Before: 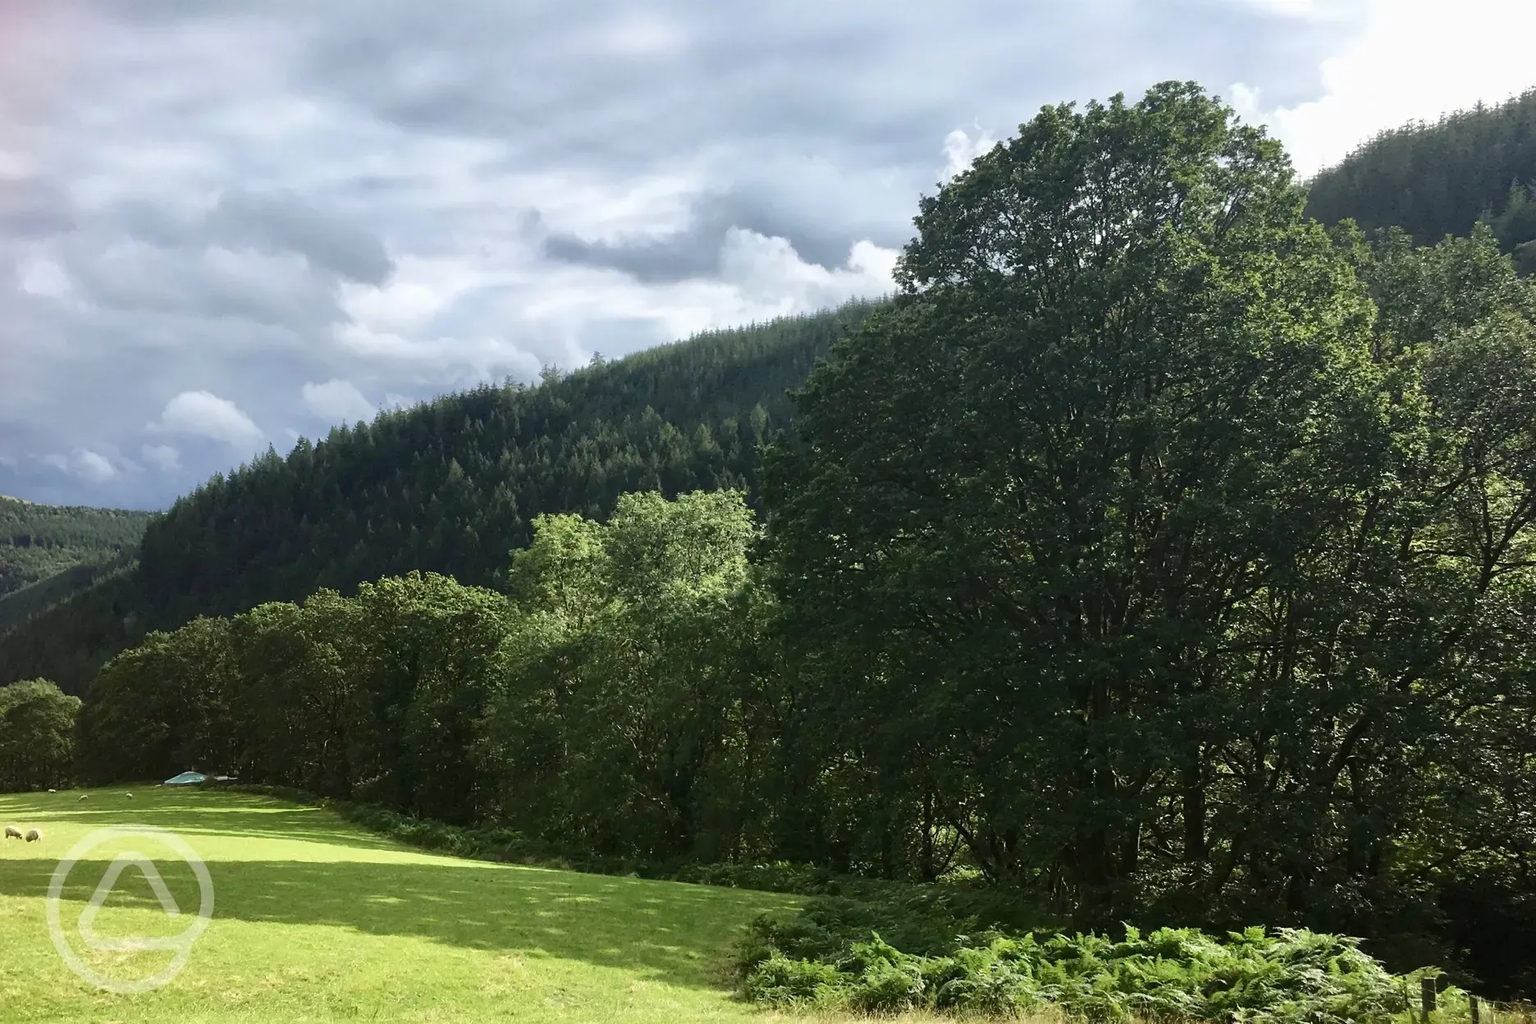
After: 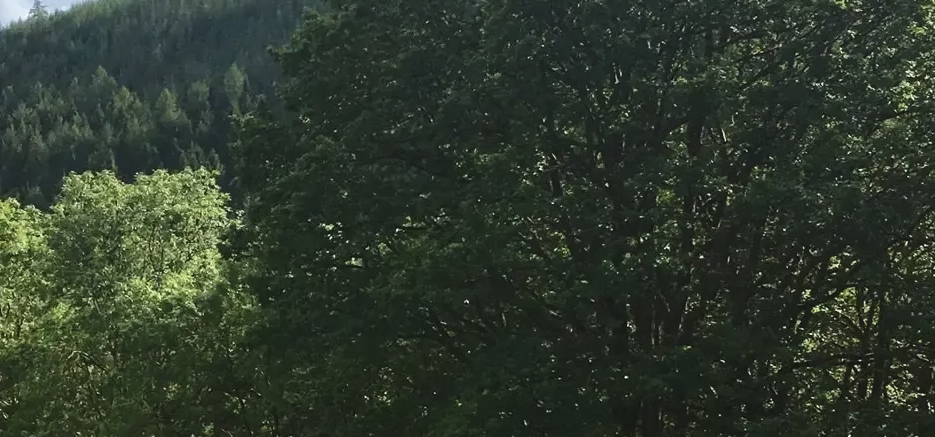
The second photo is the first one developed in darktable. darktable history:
crop: left 36.878%, top 34.355%, right 13.133%, bottom 30.553%
color balance rgb: global offset › luminance 0.489%, global offset › hue 169.39°, perceptual saturation grading › global saturation 0.693%, global vibrance 15.166%
